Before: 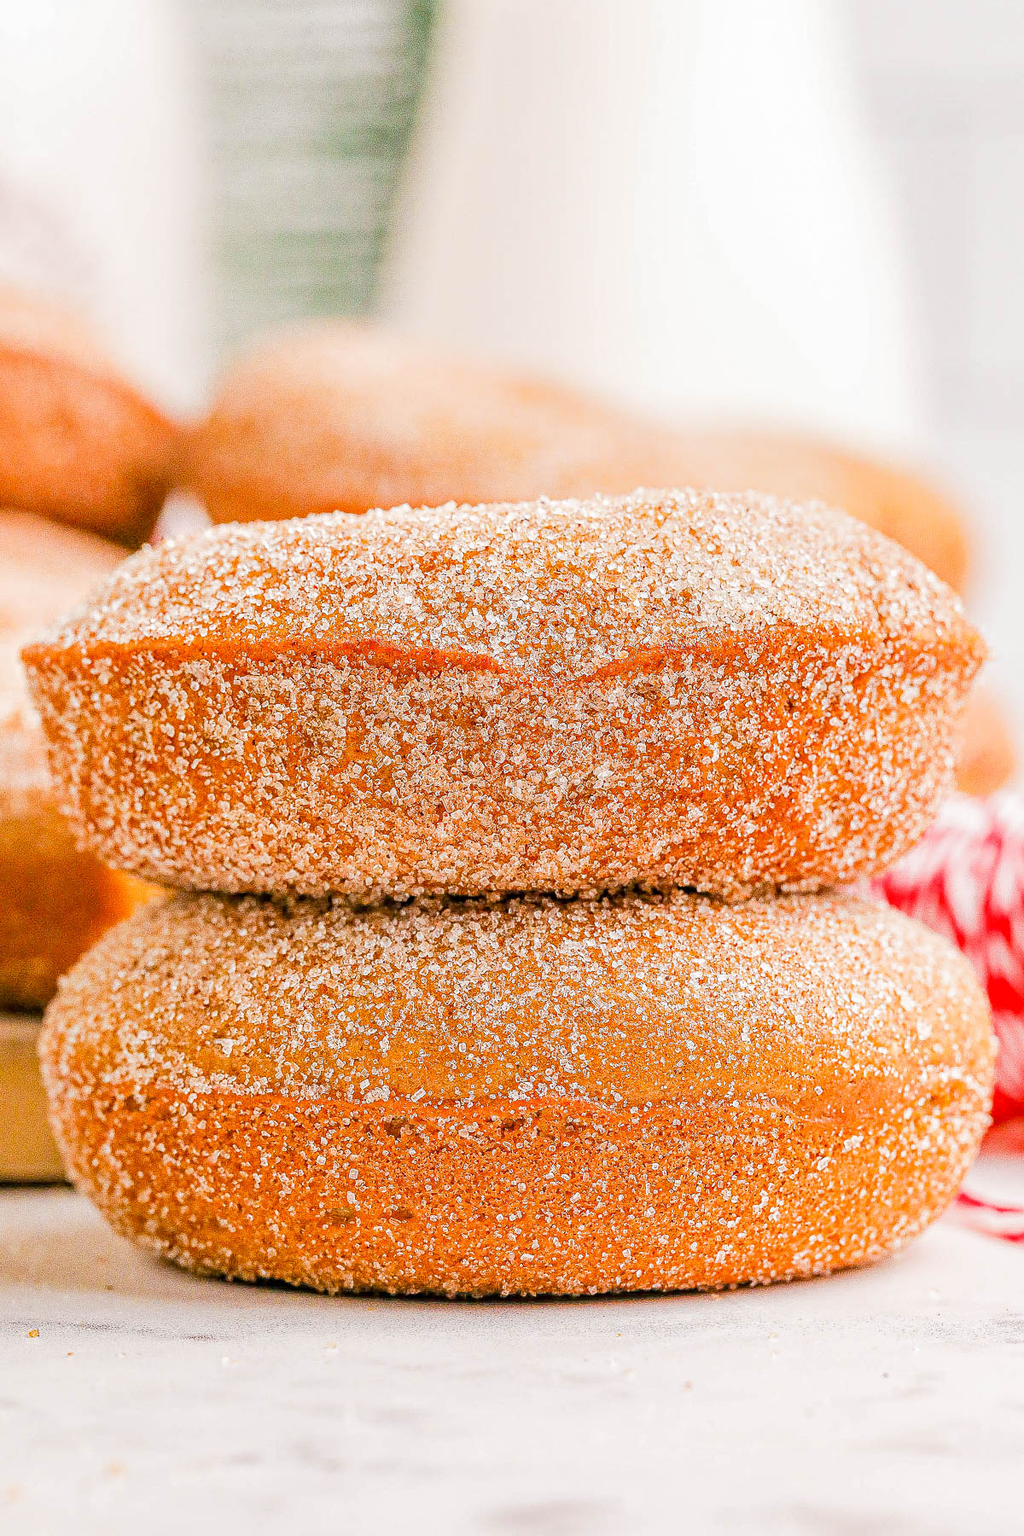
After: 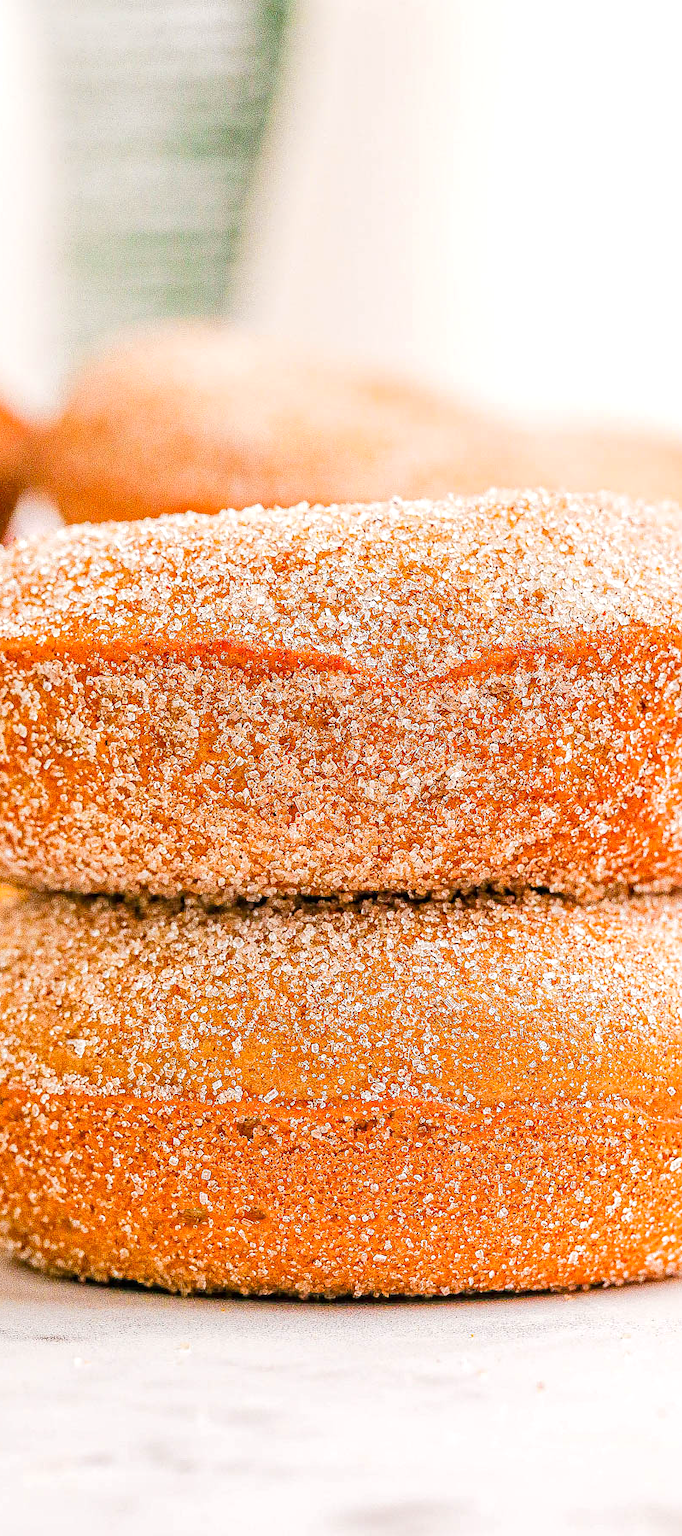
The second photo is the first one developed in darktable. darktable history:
crop and rotate: left 14.436%, right 18.898%
levels: levels [0, 0.476, 0.951]
